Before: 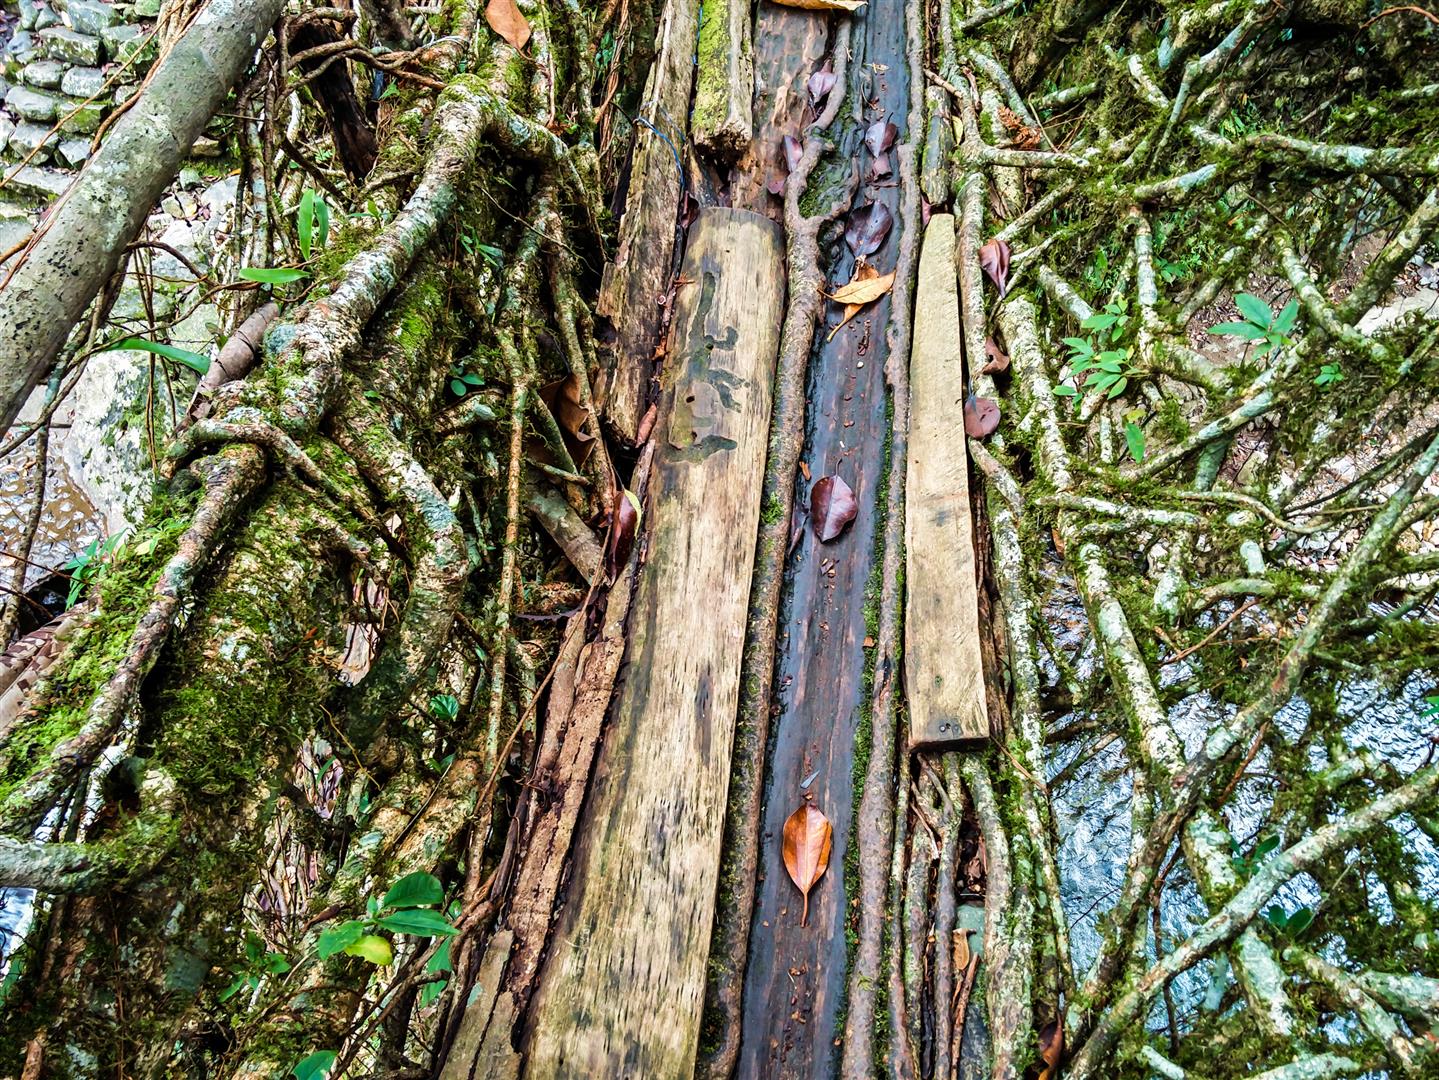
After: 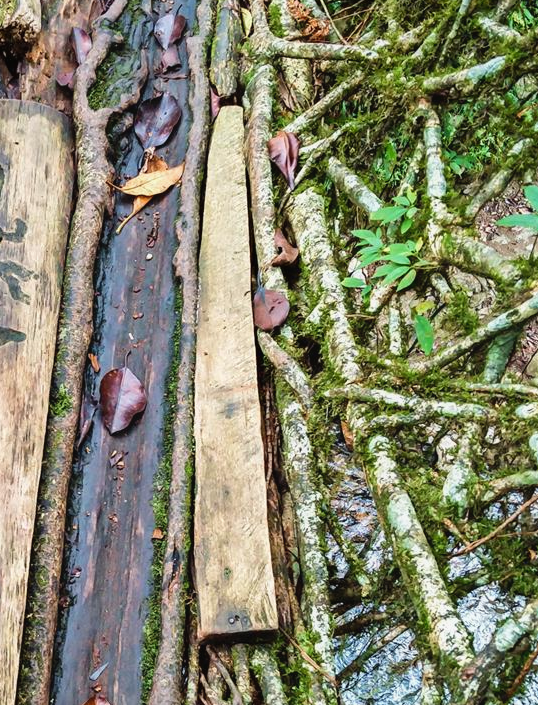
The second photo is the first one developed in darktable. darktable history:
crop and rotate: left 49.454%, top 10.09%, right 13.104%, bottom 24.547%
contrast equalizer: y [[0.6 ×6], [0.55 ×6], [0 ×6], [0 ×6], [0 ×6]], mix -0.197
